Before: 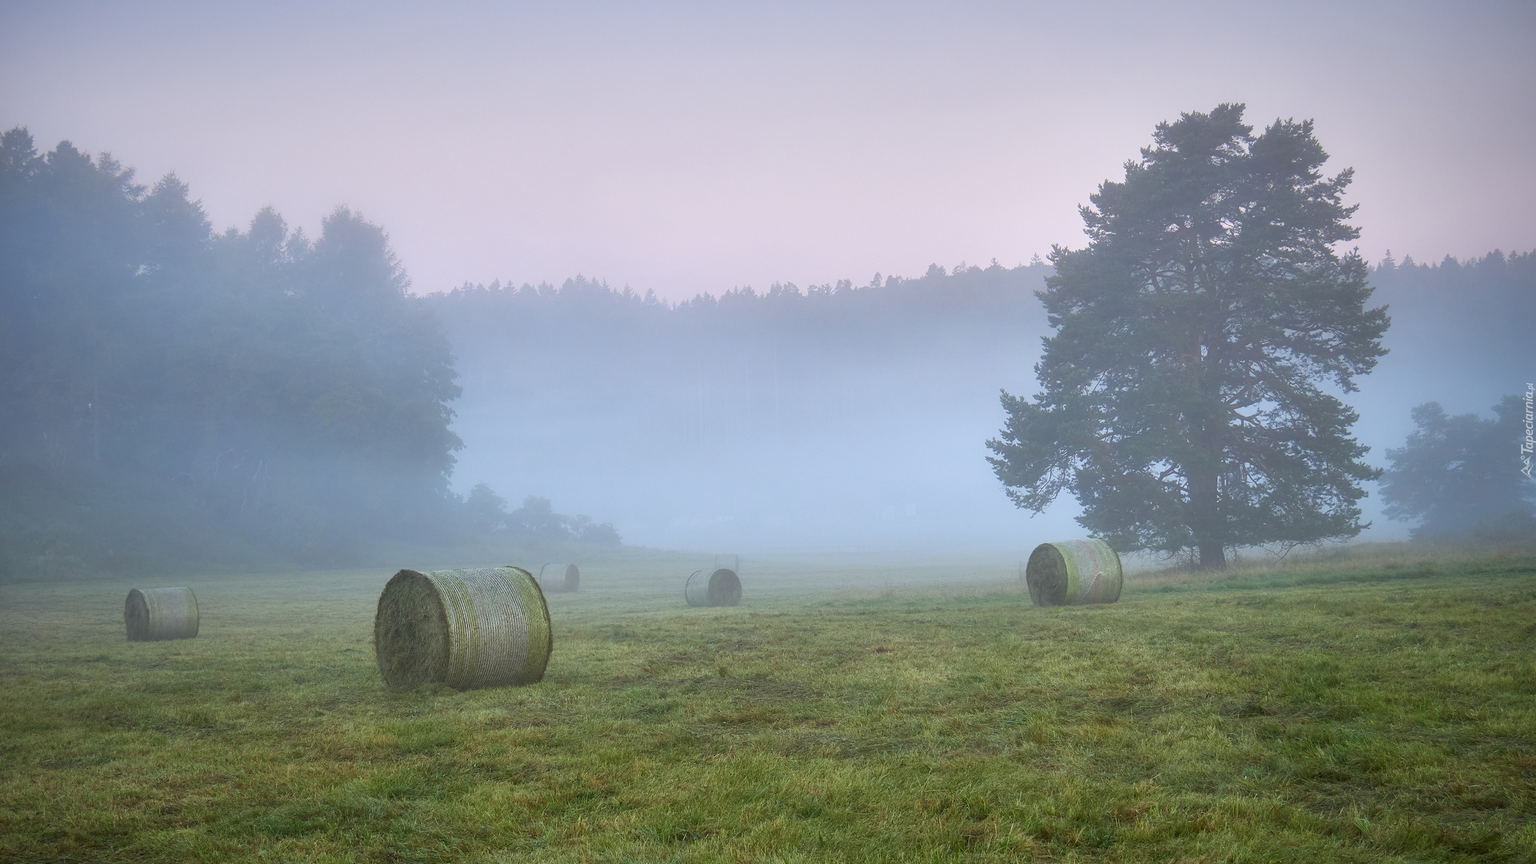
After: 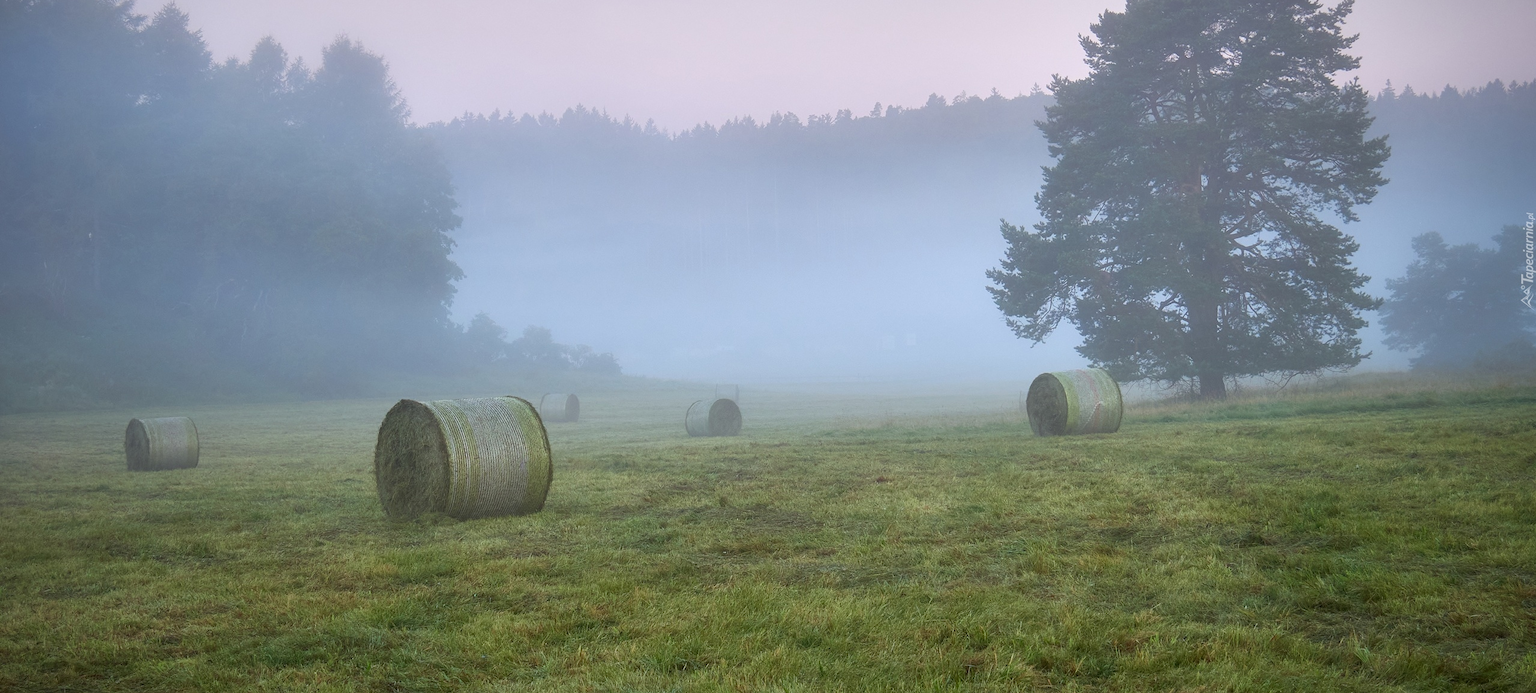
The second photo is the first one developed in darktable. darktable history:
crop and rotate: top 19.739%
